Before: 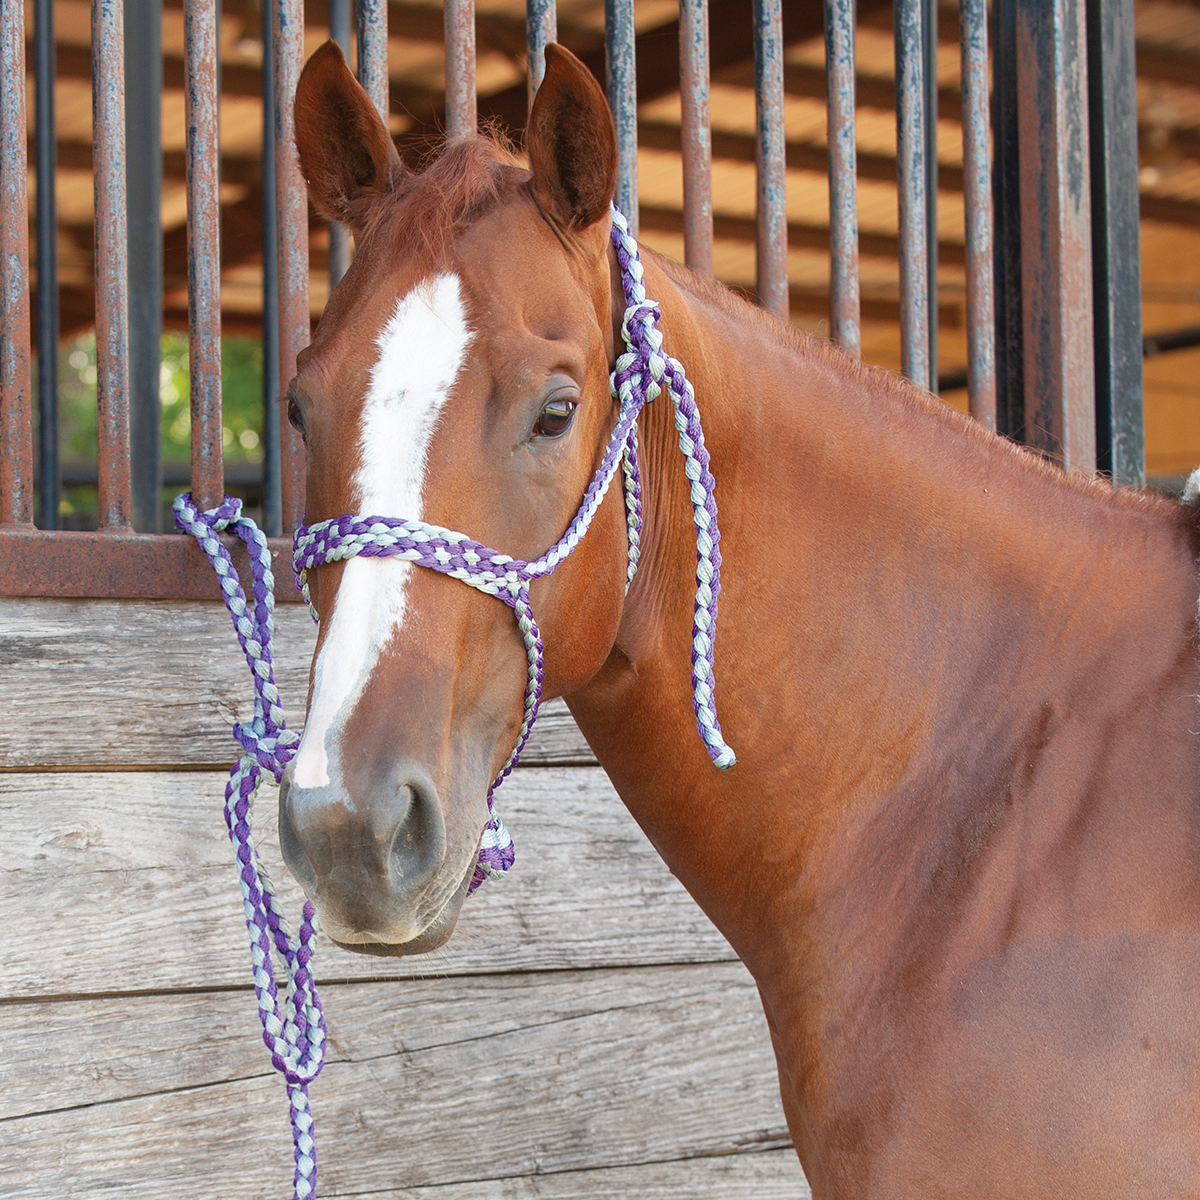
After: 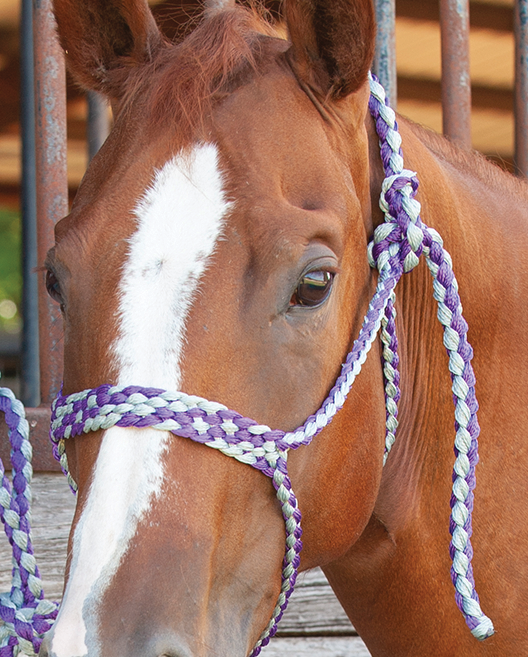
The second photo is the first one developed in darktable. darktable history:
crop: left 20.248%, top 10.86%, right 35.675%, bottom 34.321%
shadows and highlights: shadows 25, highlights -25
